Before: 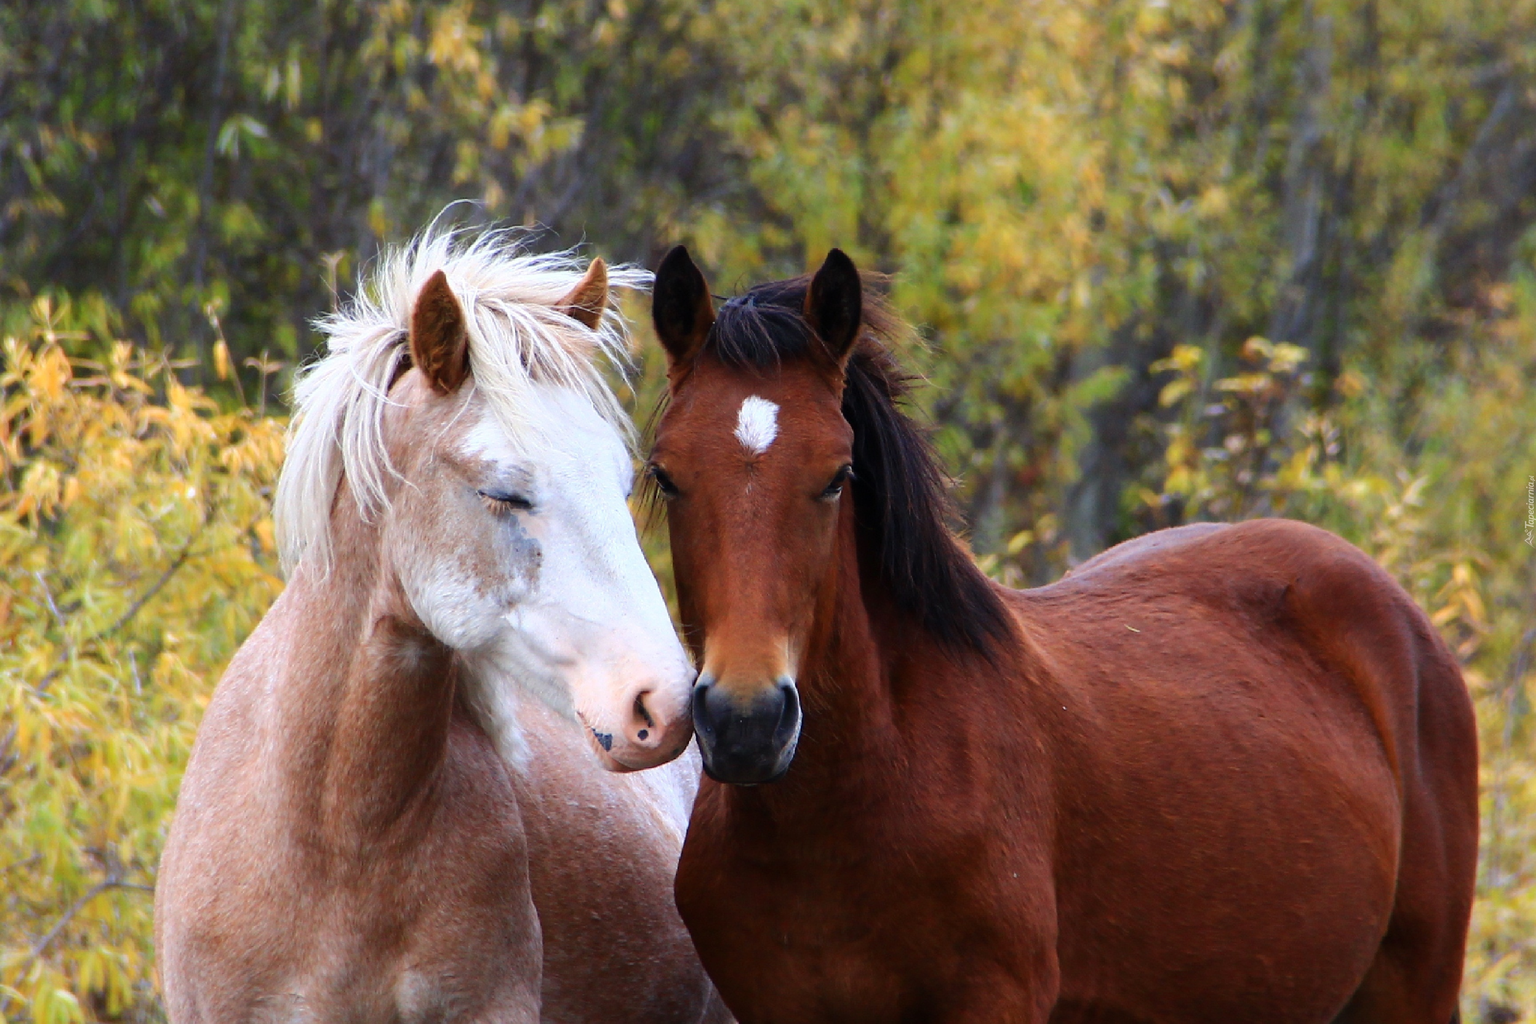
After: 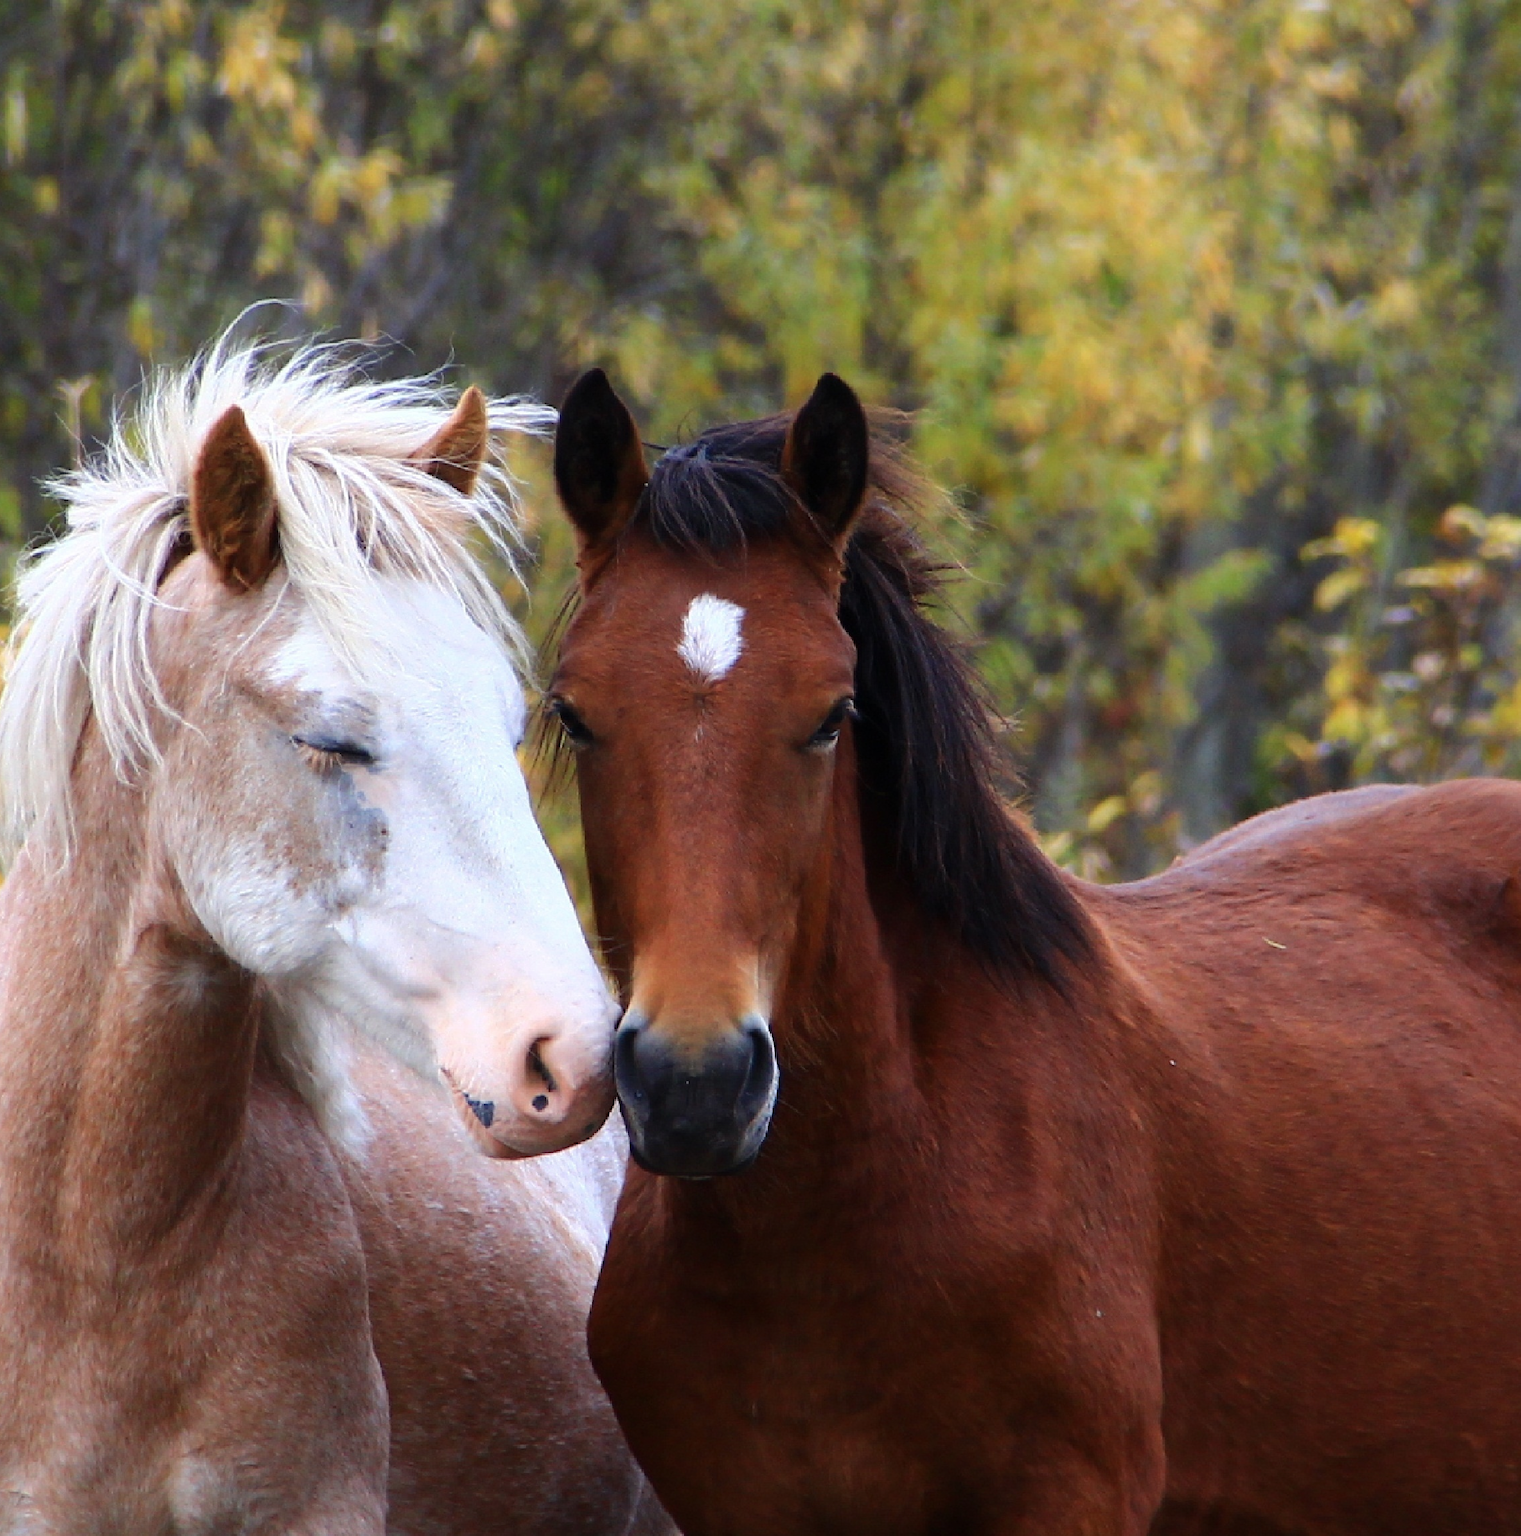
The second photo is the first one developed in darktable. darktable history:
contrast brightness saturation: contrast 0.01, saturation -0.05
crop and rotate: left 18.442%, right 15.508%
